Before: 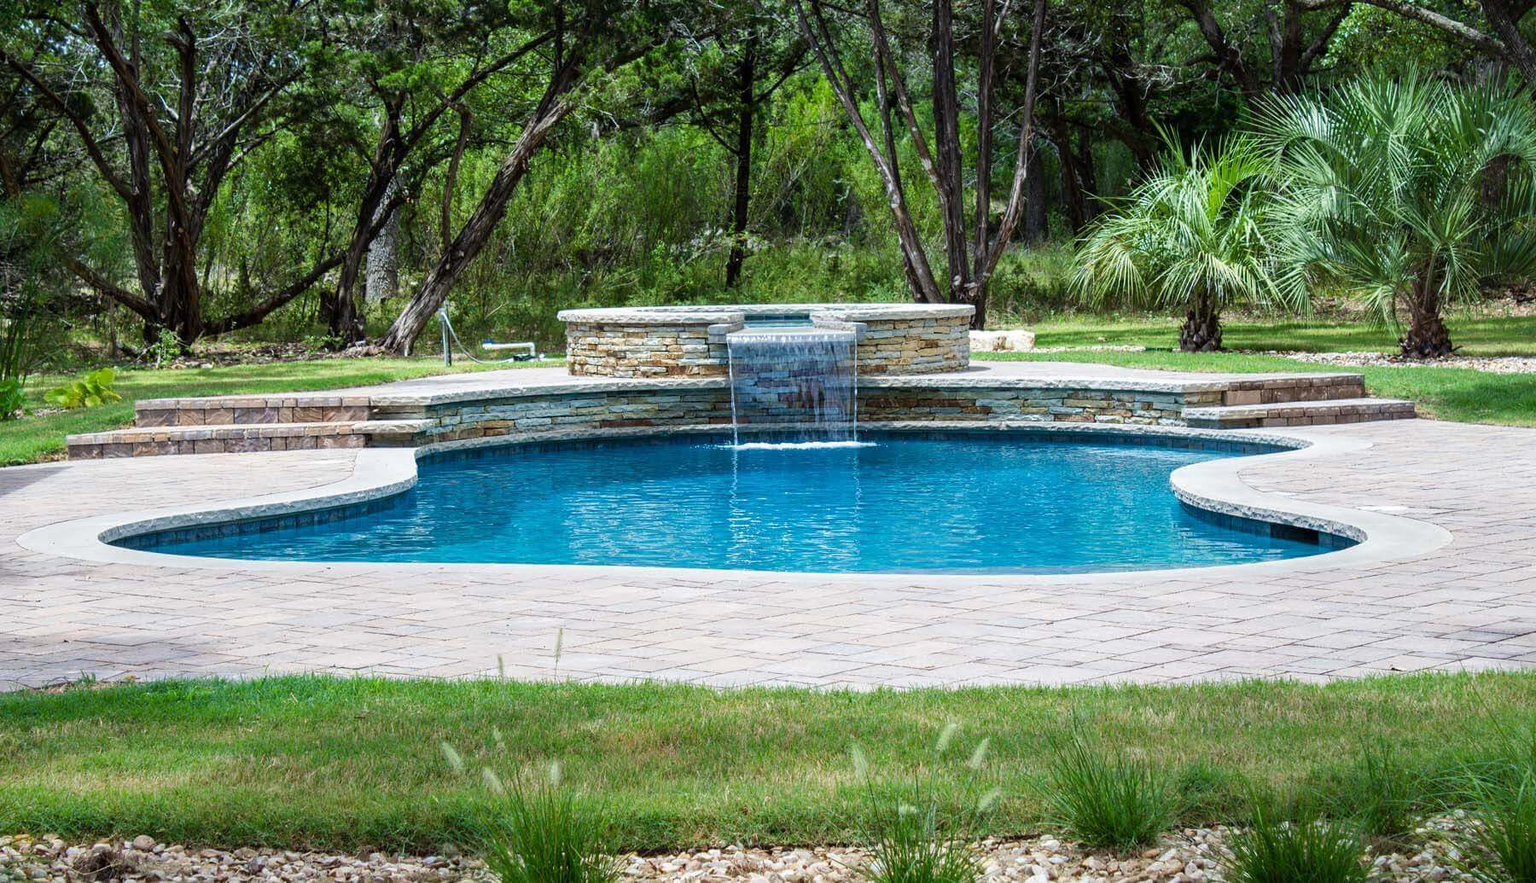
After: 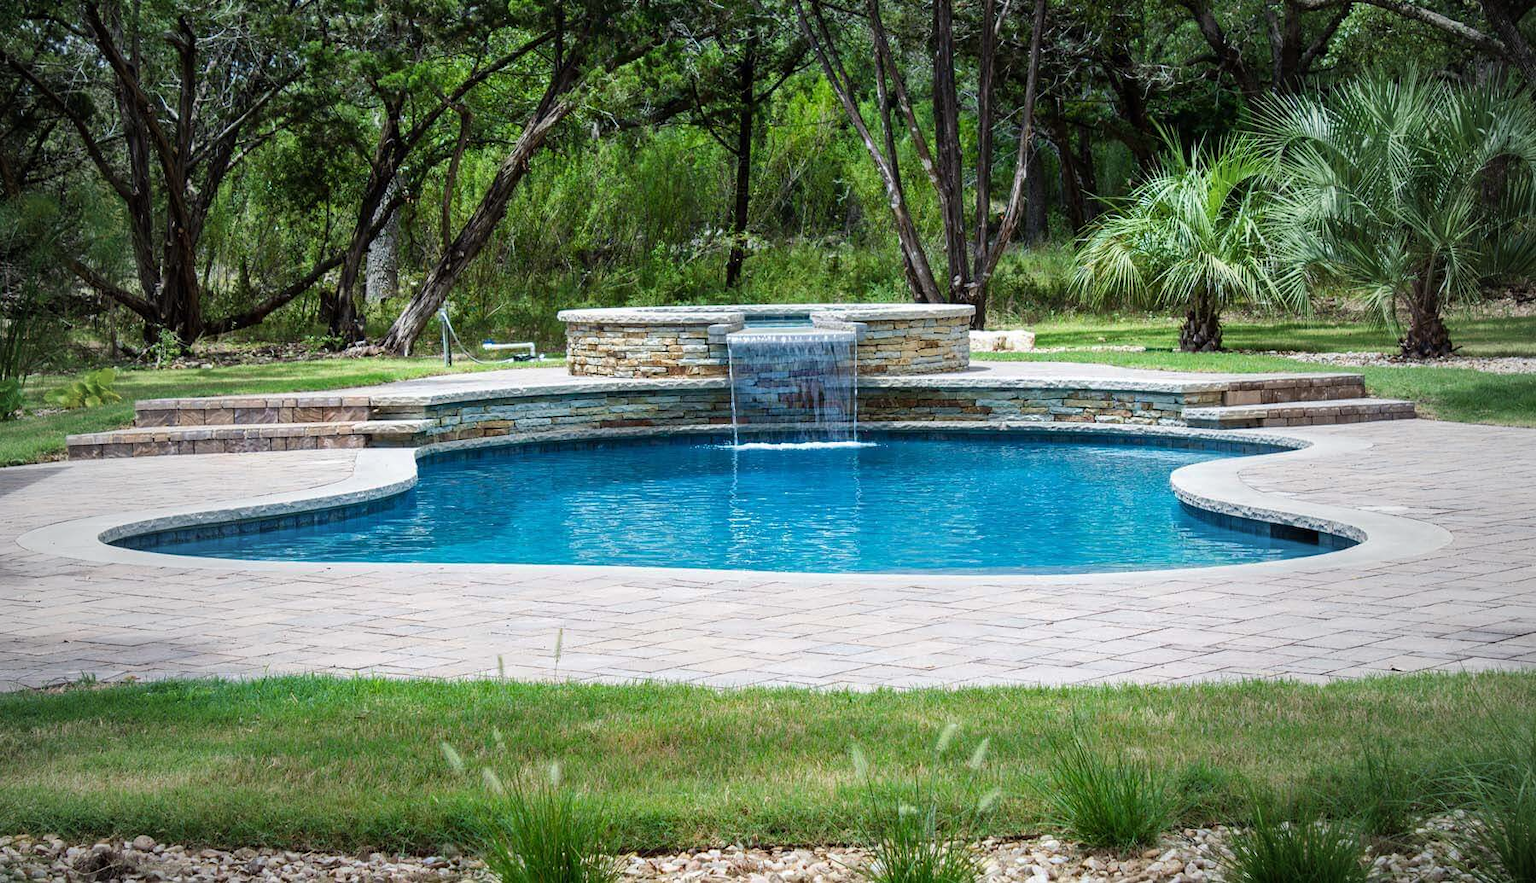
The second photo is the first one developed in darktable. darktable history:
vignetting: fall-off start 72.33%, fall-off radius 108.69%, width/height ratio 0.735
